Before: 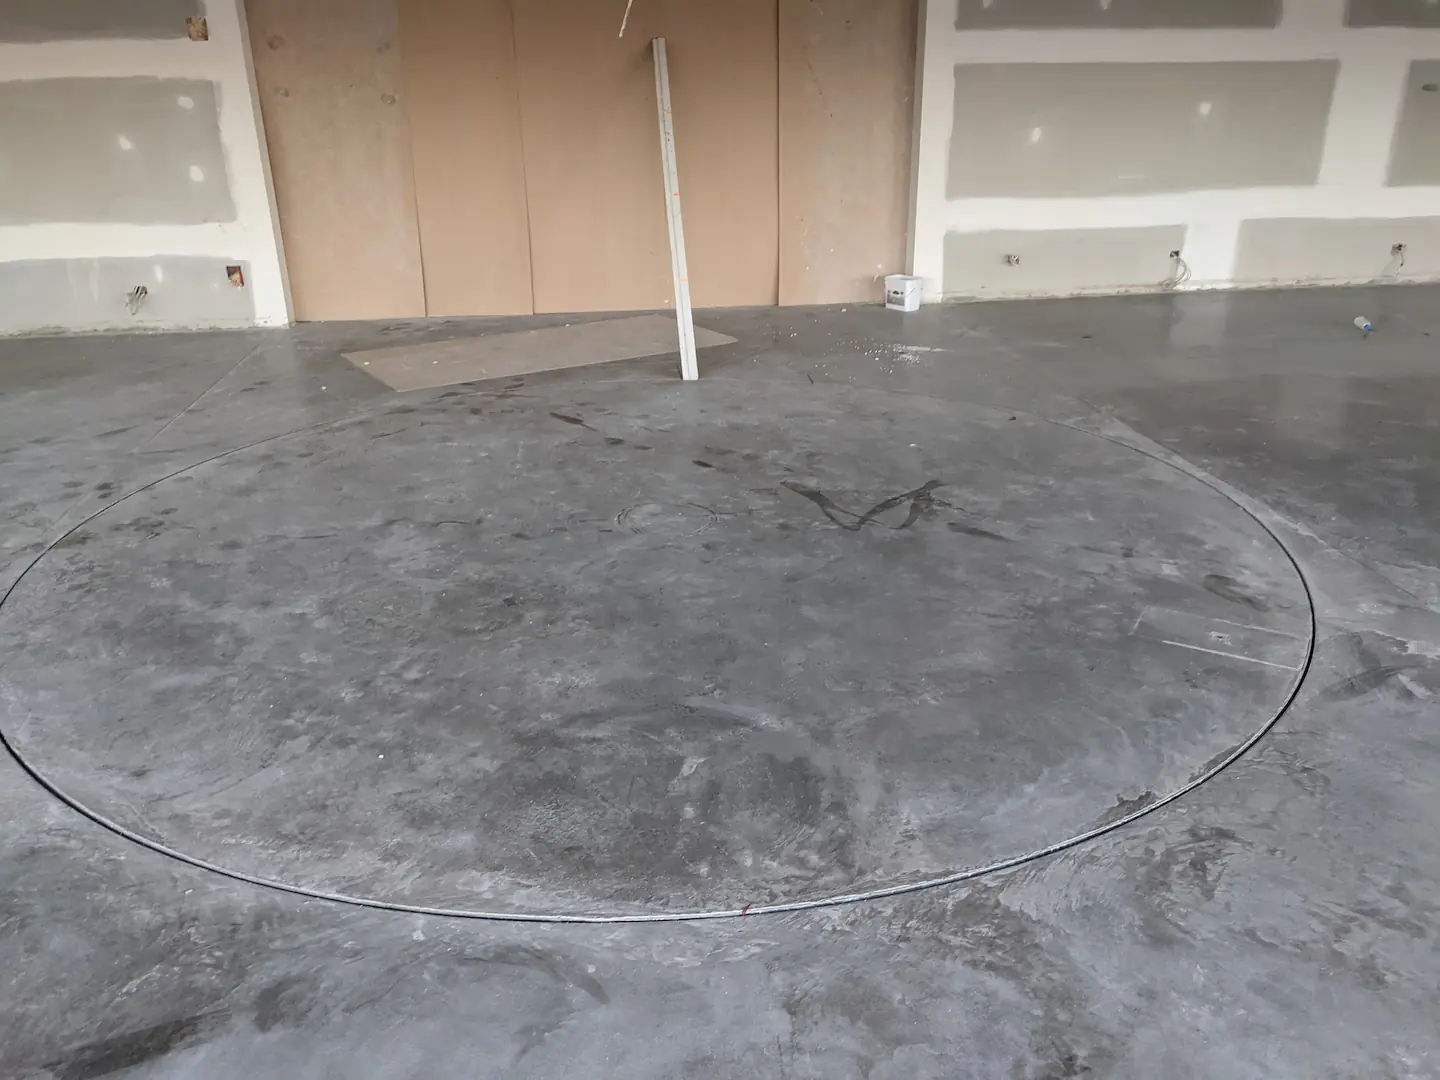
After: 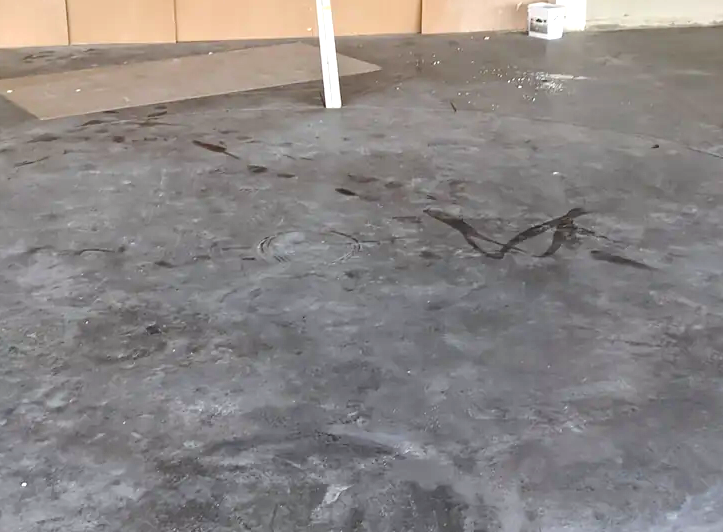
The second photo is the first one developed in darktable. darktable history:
crop: left 24.832%, top 25.274%, right 24.911%, bottom 25.378%
base curve: curves: ch0 [(0, 0) (0.472, 0.455) (1, 1)], preserve colors none
color balance rgb: shadows lift › chroma 1.012%, shadows lift › hue 30.76°, power › hue 329°, linear chroma grading › global chroma 20.068%, perceptual saturation grading › global saturation 27.487%, perceptual saturation grading › highlights -28.385%, perceptual saturation grading › mid-tones 15.743%, perceptual saturation grading › shadows 33.71%, perceptual brilliance grading › highlights 17.748%, perceptual brilliance grading › mid-tones 30.78%, perceptual brilliance grading › shadows -31.101%
